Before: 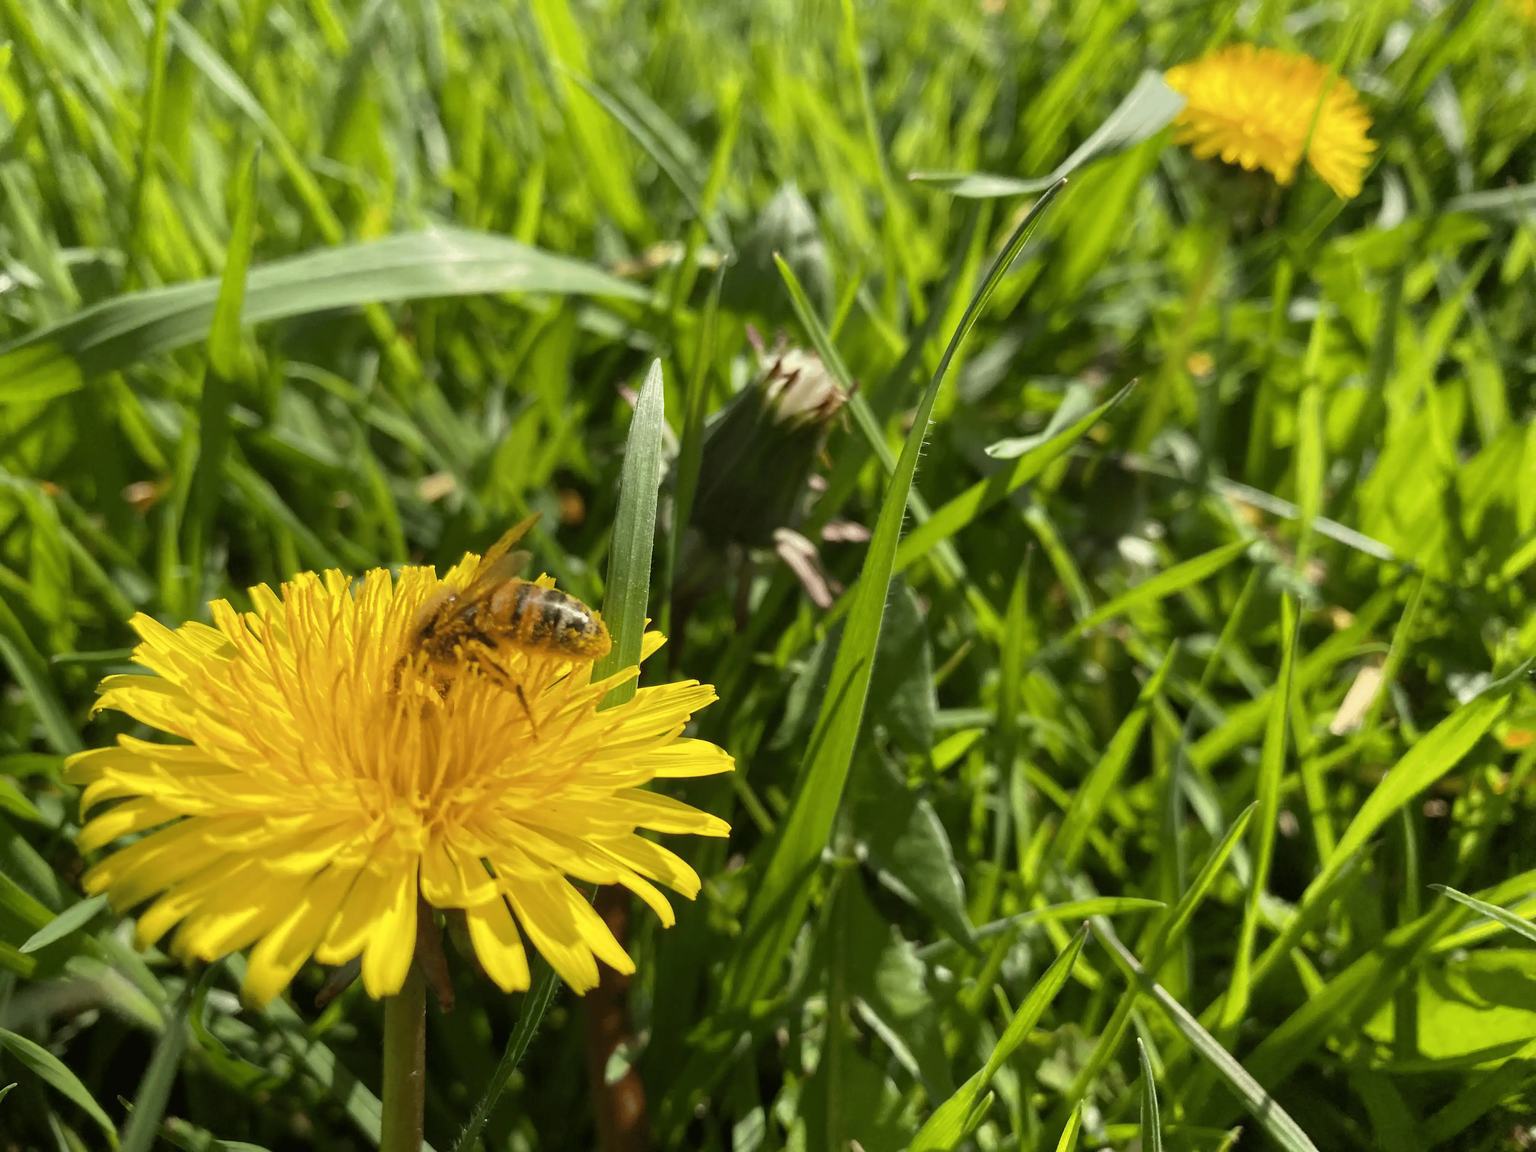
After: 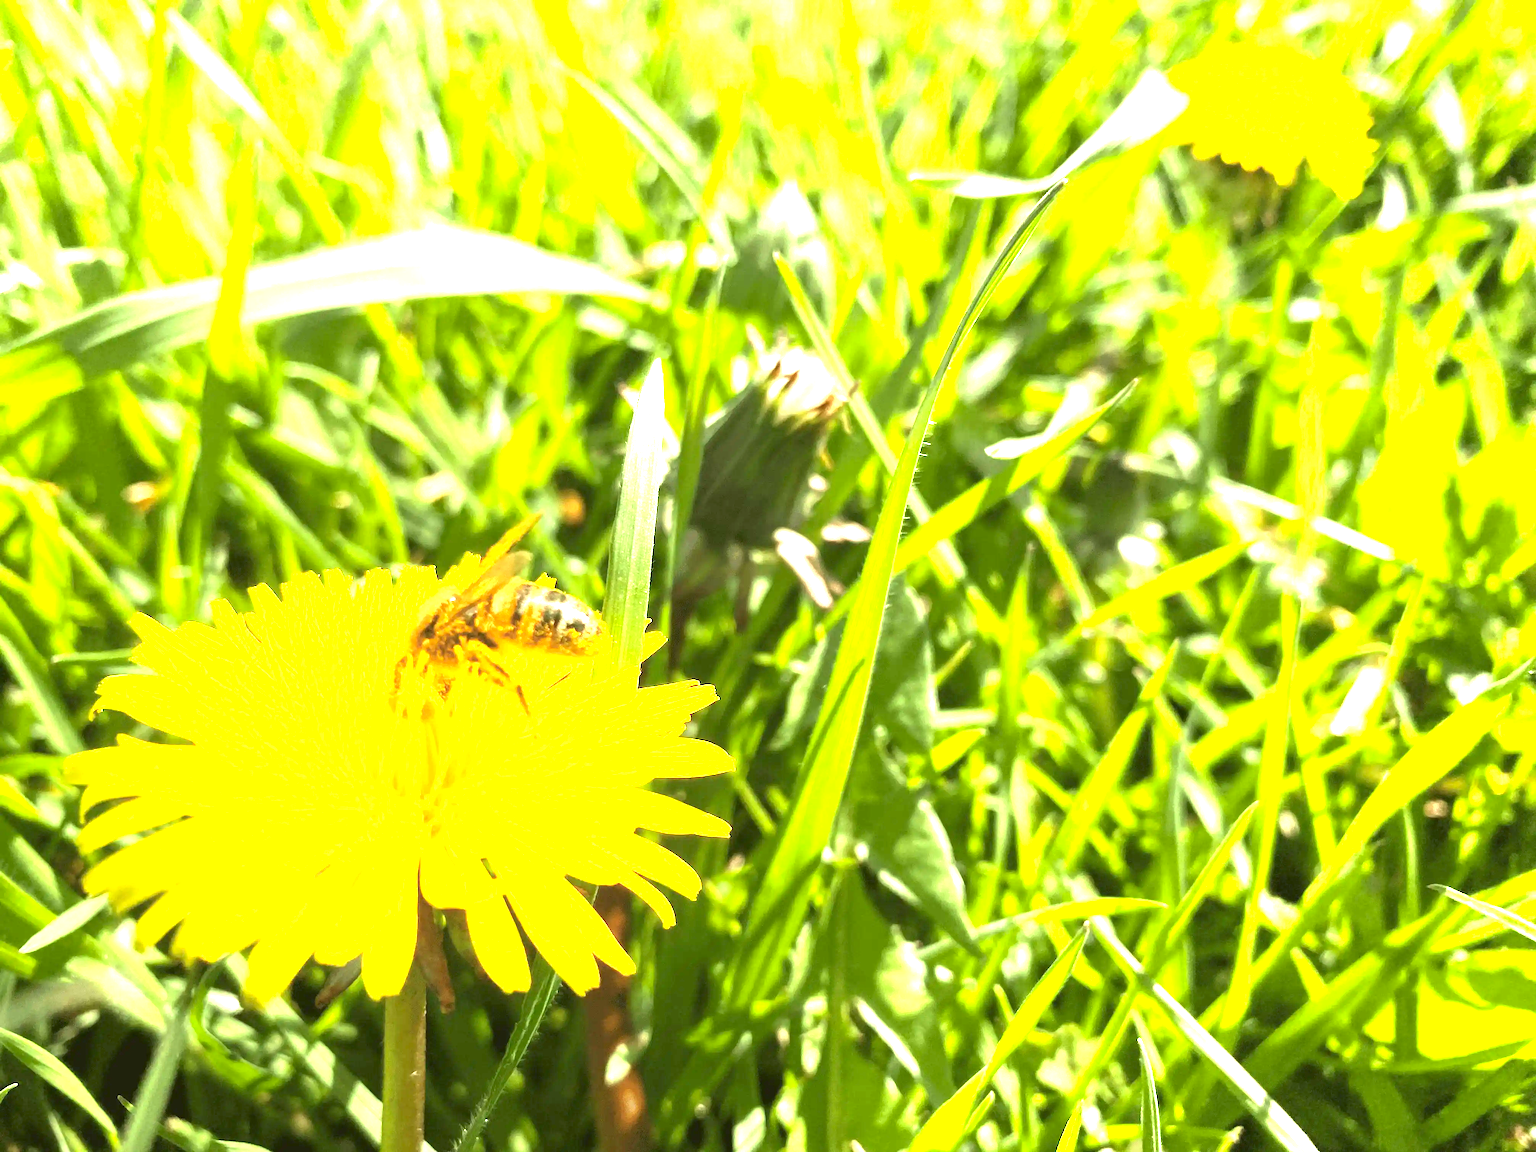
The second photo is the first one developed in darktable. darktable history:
exposure: black level correction 0, exposure 2.405 EV, compensate highlight preservation false
color correction: highlights b* 0.014, saturation 1.08
